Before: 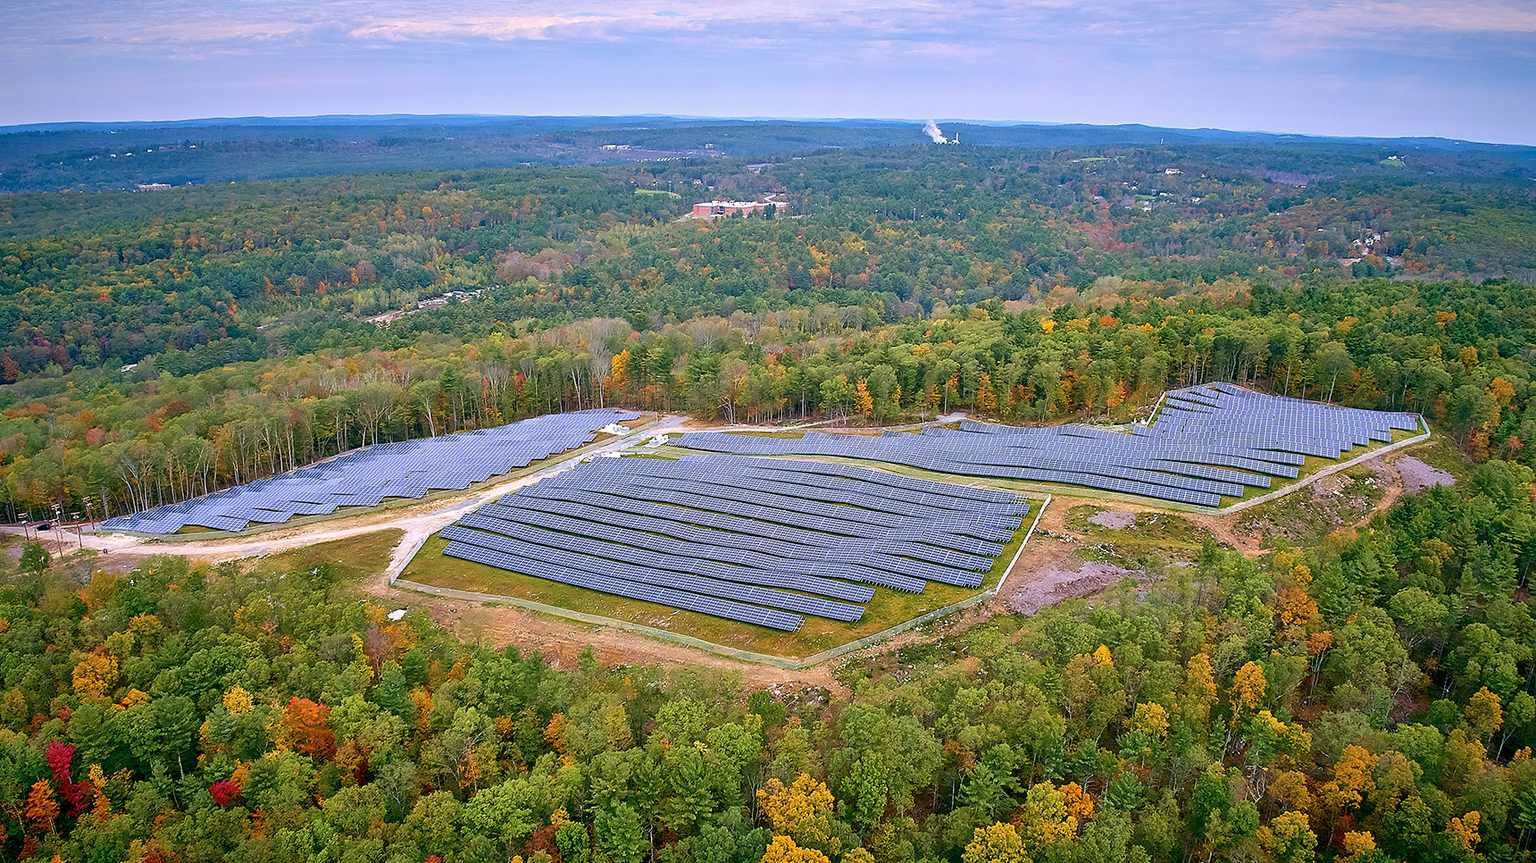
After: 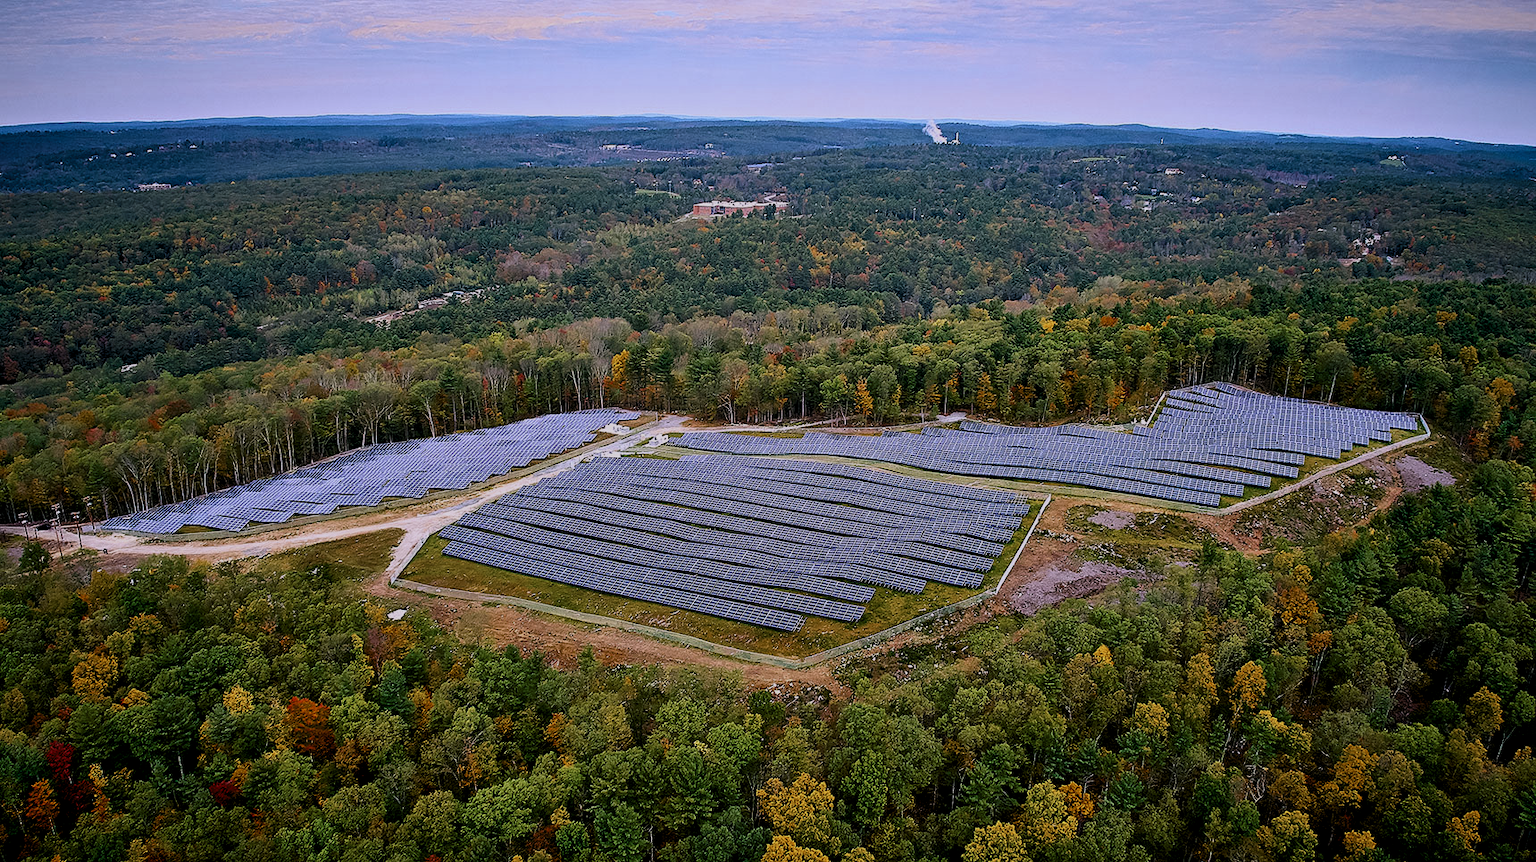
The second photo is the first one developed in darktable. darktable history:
levels: levels [0.116, 0.574, 1]
exposure: black level correction 0.009, exposure -0.63 EV, compensate highlight preservation false
color balance rgb: highlights gain › chroma 2.054%, highlights gain › hue 294.29°, linear chroma grading › global chroma 5.583%, perceptual saturation grading › global saturation 19.892%, contrast -29.553%
contrast brightness saturation: contrast 0.376, brightness 0.101
color zones: curves: ch0 [(0, 0.5) (0.125, 0.4) (0.25, 0.5) (0.375, 0.4) (0.5, 0.4) (0.625, 0.6) (0.75, 0.6) (0.875, 0.5)]; ch1 [(0, 0.4) (0.125, 0.5) (0.25, 0.4) (0.375, 0.4) (0.5, 0.4) (0.625, 0.4) (0.75, 0.5) (0.875, 0.4)]; ch2 [(0, 0.6) (0.125, 0.5) (0.25, 0.5) (0.375, 0.6) (0.5, 0.6) (0.625, 0.5) (0.75, 0.5) (0.875, 0.5)]
